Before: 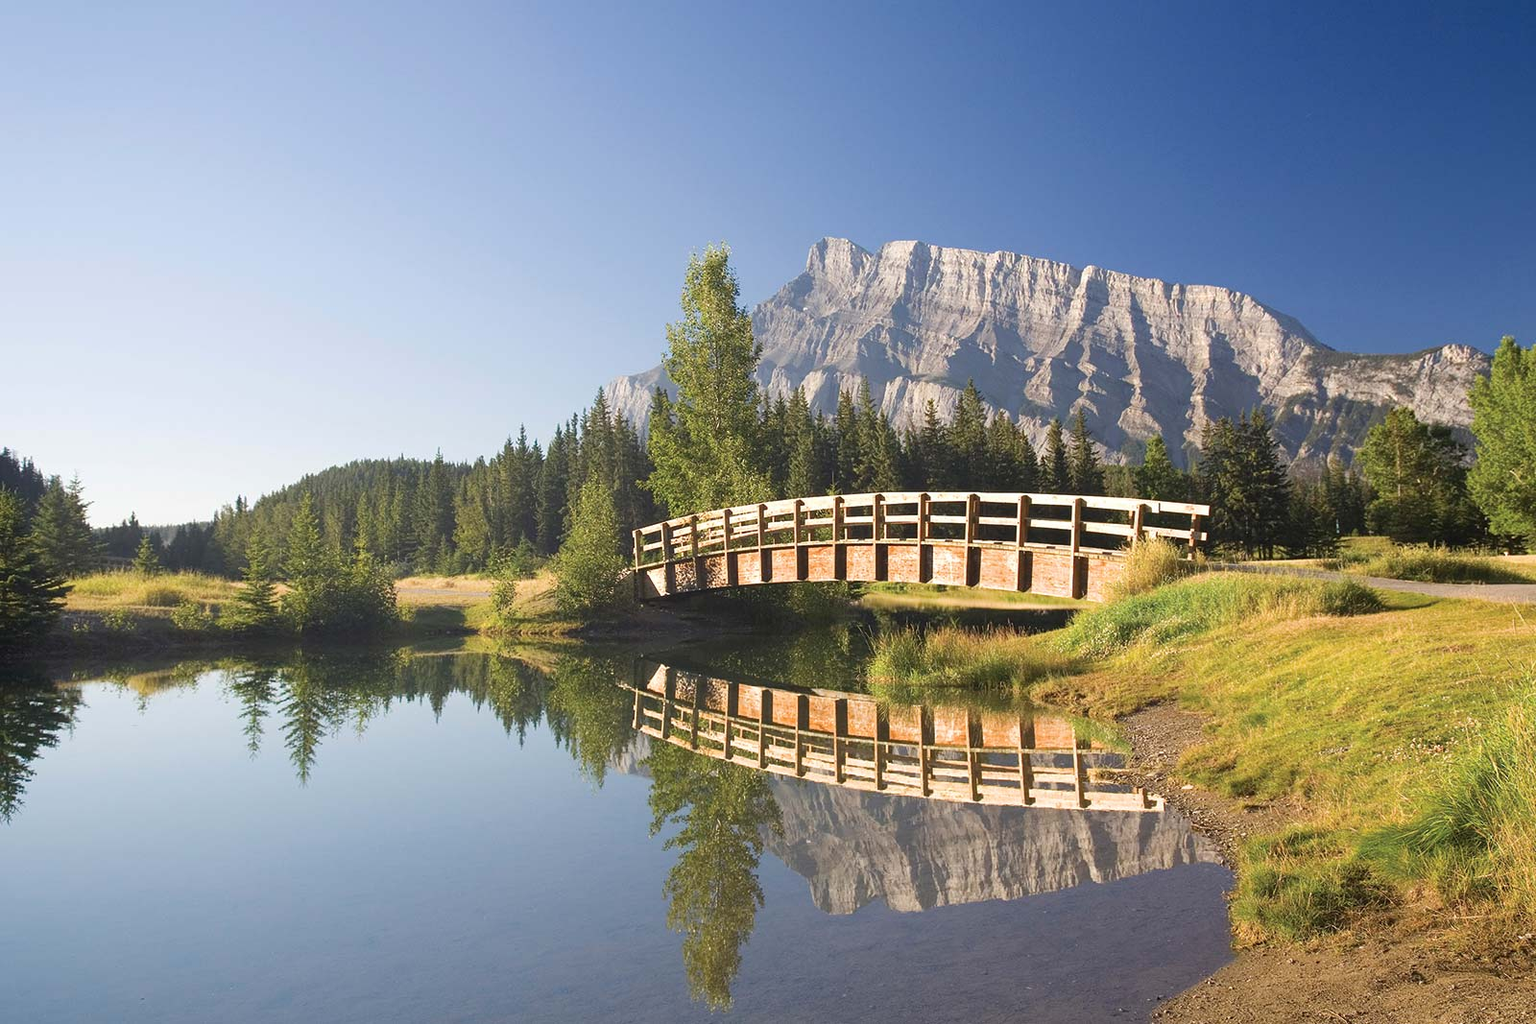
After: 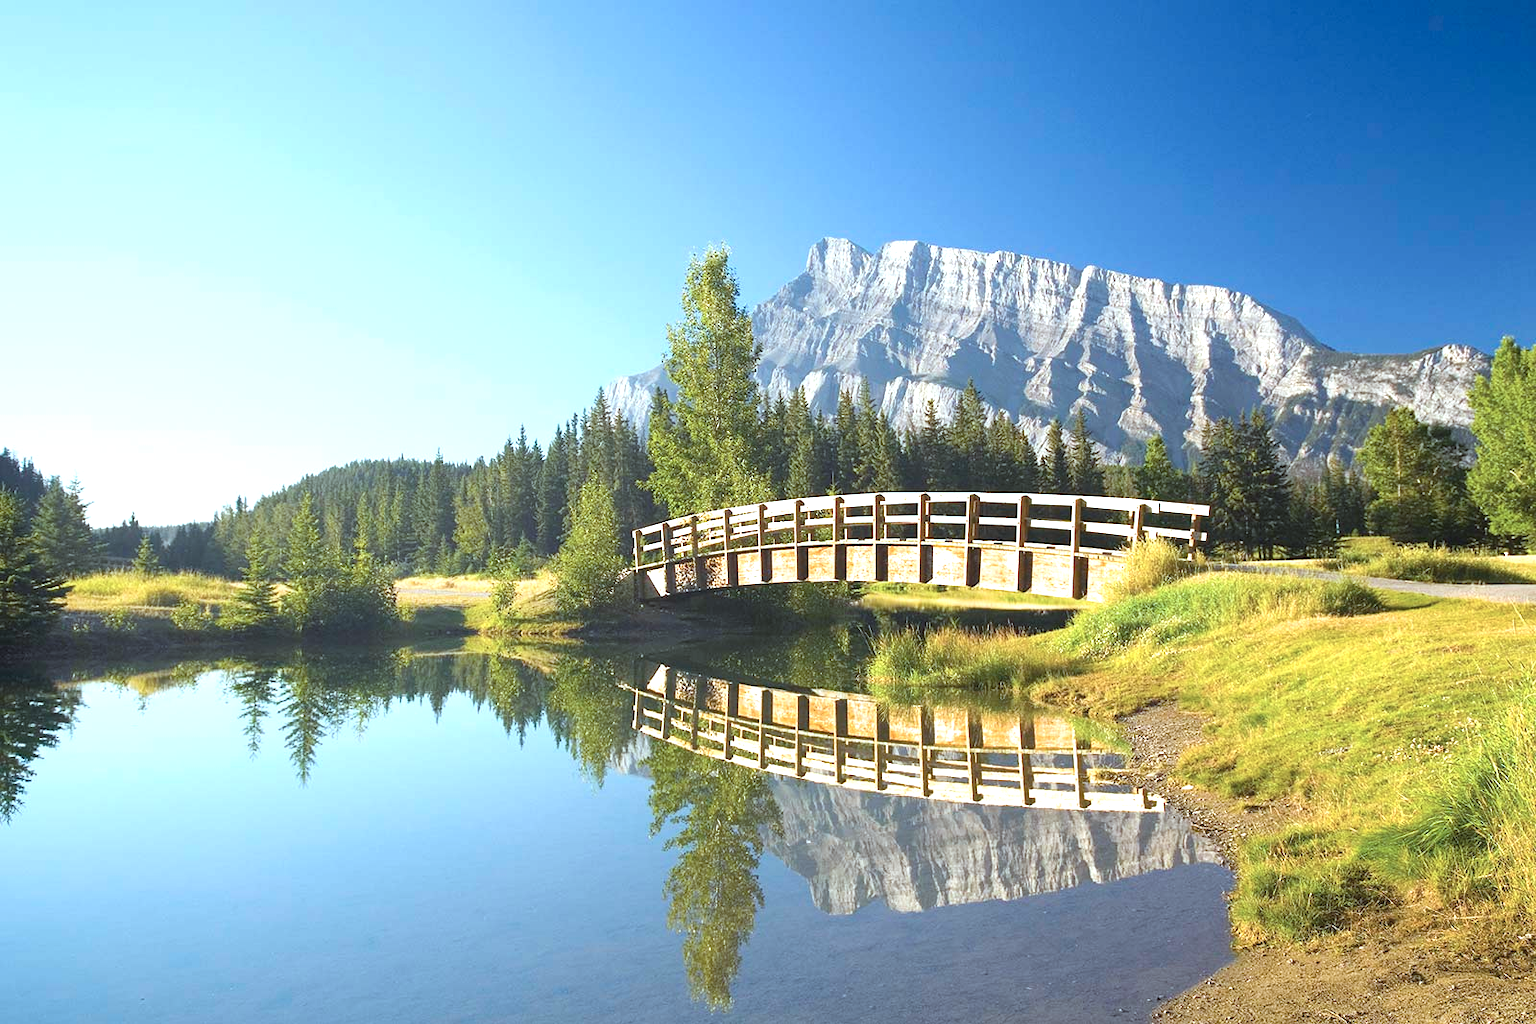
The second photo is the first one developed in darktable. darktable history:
exposure: black level correction 0, exposure 0.702 EV, compensate highlight preservation false
color balance rgb: linear chroma grading › global chroma 15.227%, perceptual saturation grading › global saturation 31.32%
color correction: highlights a* -12.63, highlights b* -17.39, saturation 0.709
